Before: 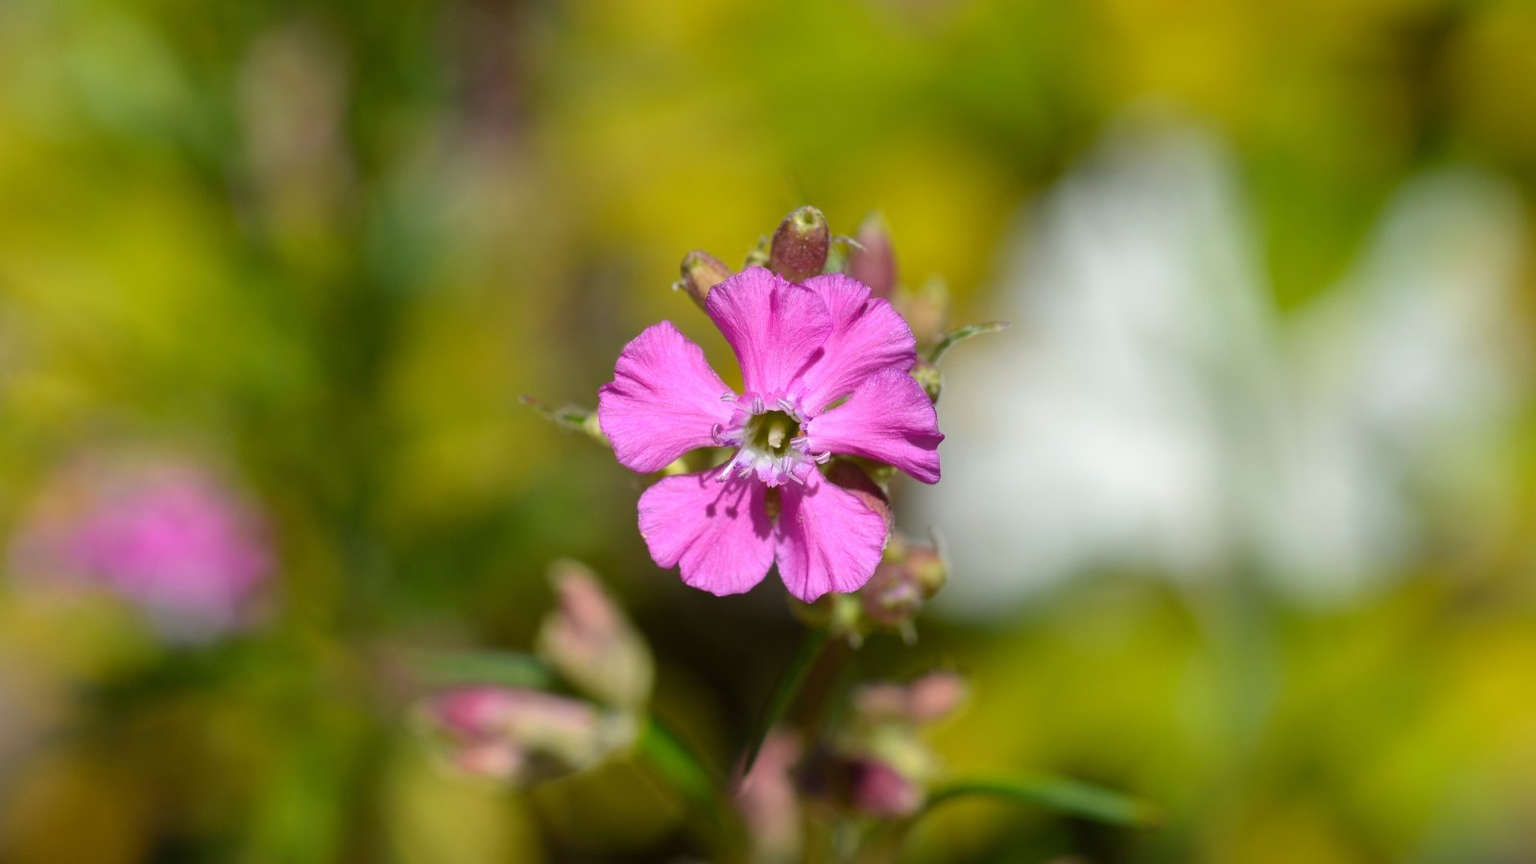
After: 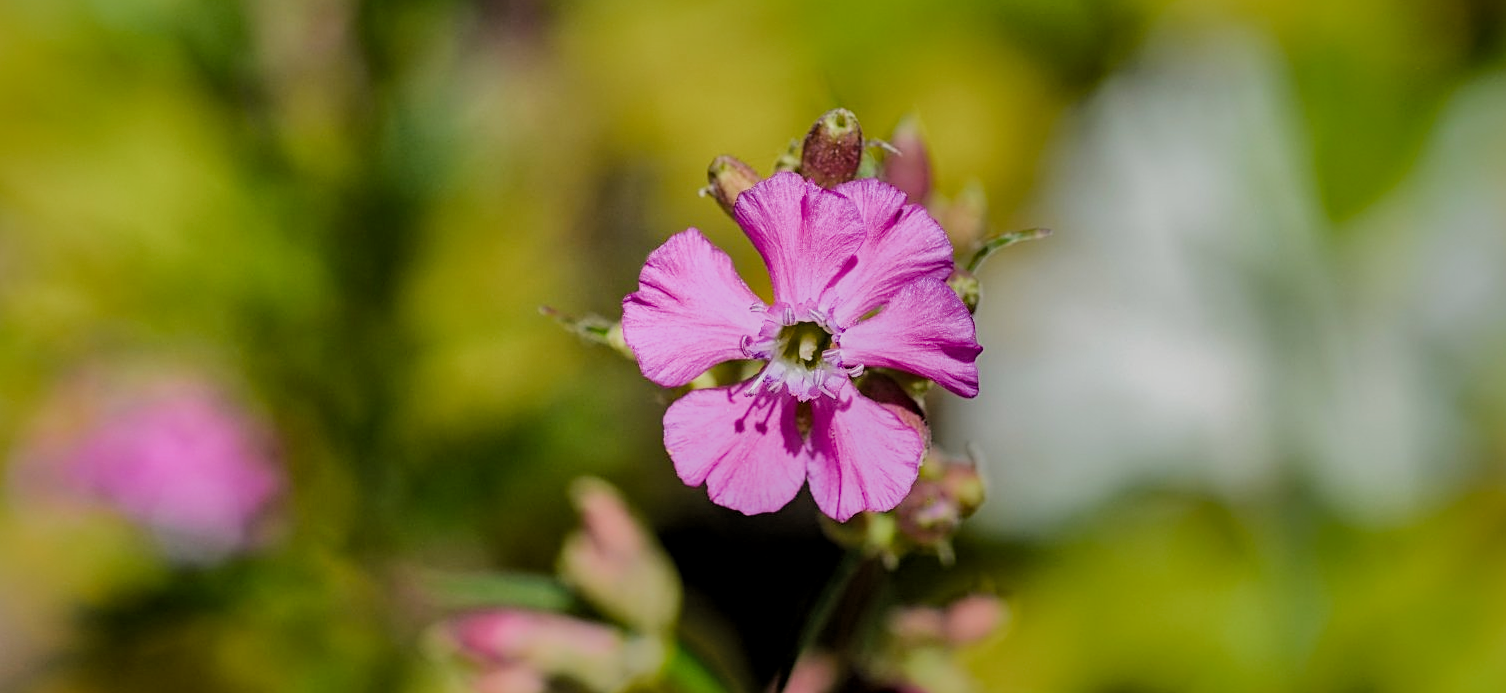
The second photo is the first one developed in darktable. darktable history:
shadows and highlights: shadows 38.18, highlights -75.78
sharpen: on, module defaults
crop and rotate: angle 0.066°, top 11.778%, right 5.634%, bottom 11.054%
exposure: black level correction 0.005, exposure 0.015 EV, compensate exposure bias true, compensate highlight preservation false
tone equalizer: -8 EV -0.431 EV, -7 EV -0.383 EV, -6 EV -0.315 EV, -5 EV -0.232 EV, -3 EV 0.234 EV, -2 EV 0.314 EV, -1 EV 0.412 EV, +0 EV 0.431 EV, edges refinement/feathering 500, mask exposure compensation -1.57 EV, preserve details no
local contrast: on, module defaults
haze removal: compatibility mode true, adaptive false
filmic rgb: black relative exposure -7.65 EV, white relative exposure 4.56 EV, hardness 3.61, add noise in highlights 0.101, color science v4 (2020), type of noise poissonian
